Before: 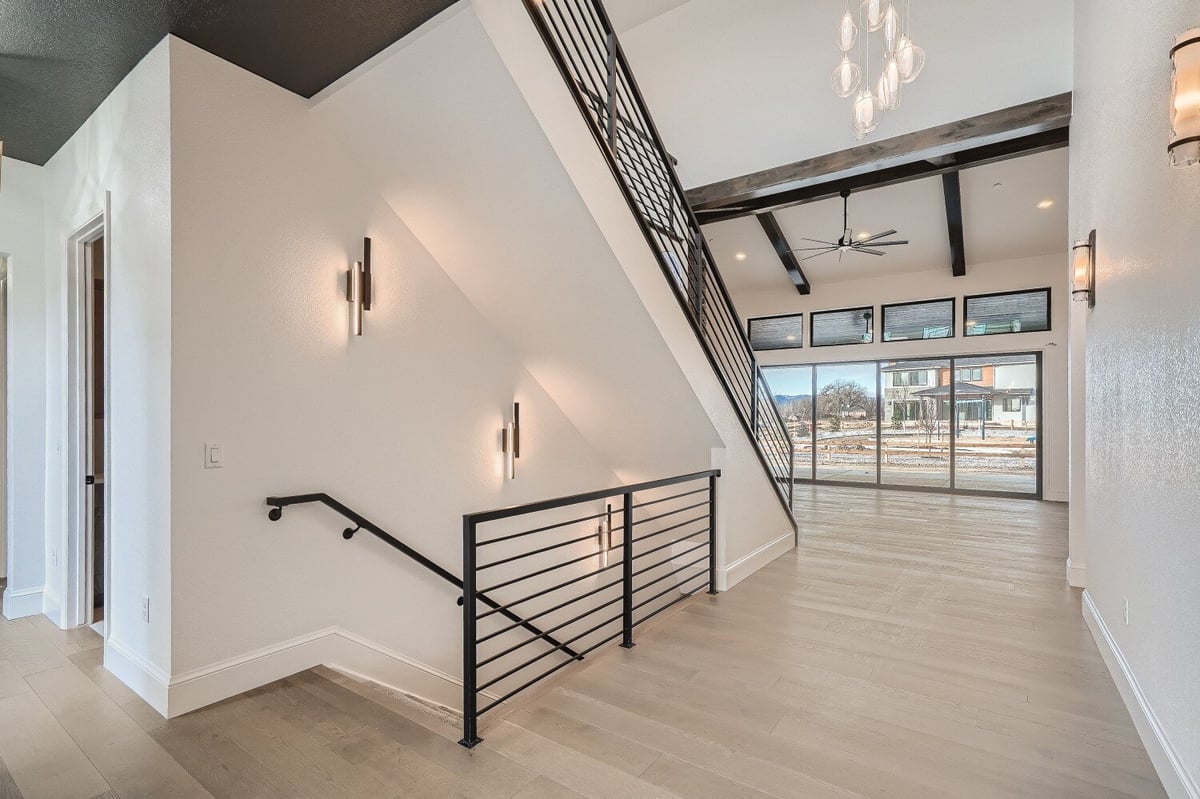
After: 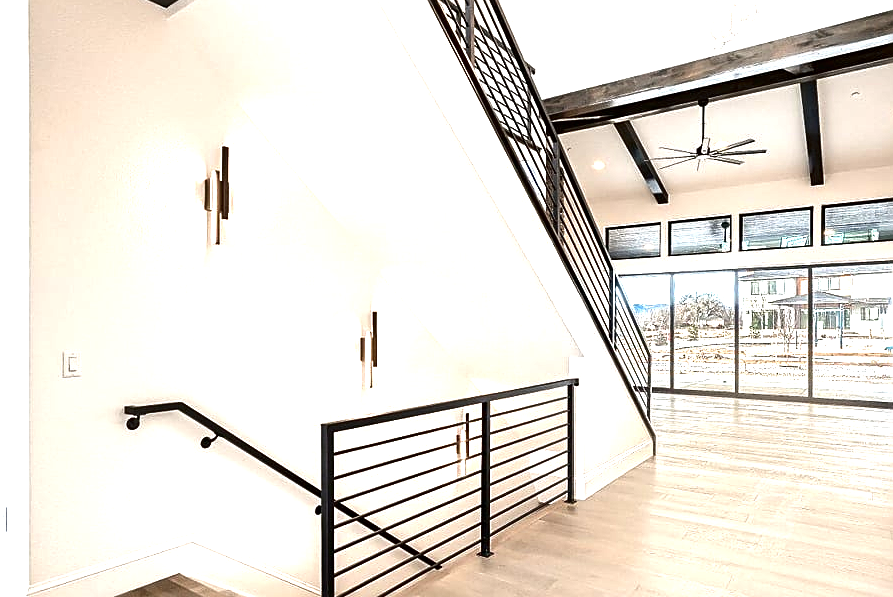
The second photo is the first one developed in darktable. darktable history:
sharpen: on, module defaults
tone equalizer: -8 EV -0.75 EV, -7 EV -0.671 EV, -6 EV -0.595 EV, -5 EV -0.417 EV, -3 EV 0.382 EV, -2 EV 0.6 EV, -1 EV 0.69 EV, +0 EV 0.767 EV, mask exposure compensation -0.491 EV
exposure: black level correction 0.001, exposure 0.498 EV, compensate highlight preservation false
contrast brightness saturation: brightness -0.22, saturation 0.079
crop and rotate: left 11.912%, top 11.456%, right 13.64%, bottom 13.745%
